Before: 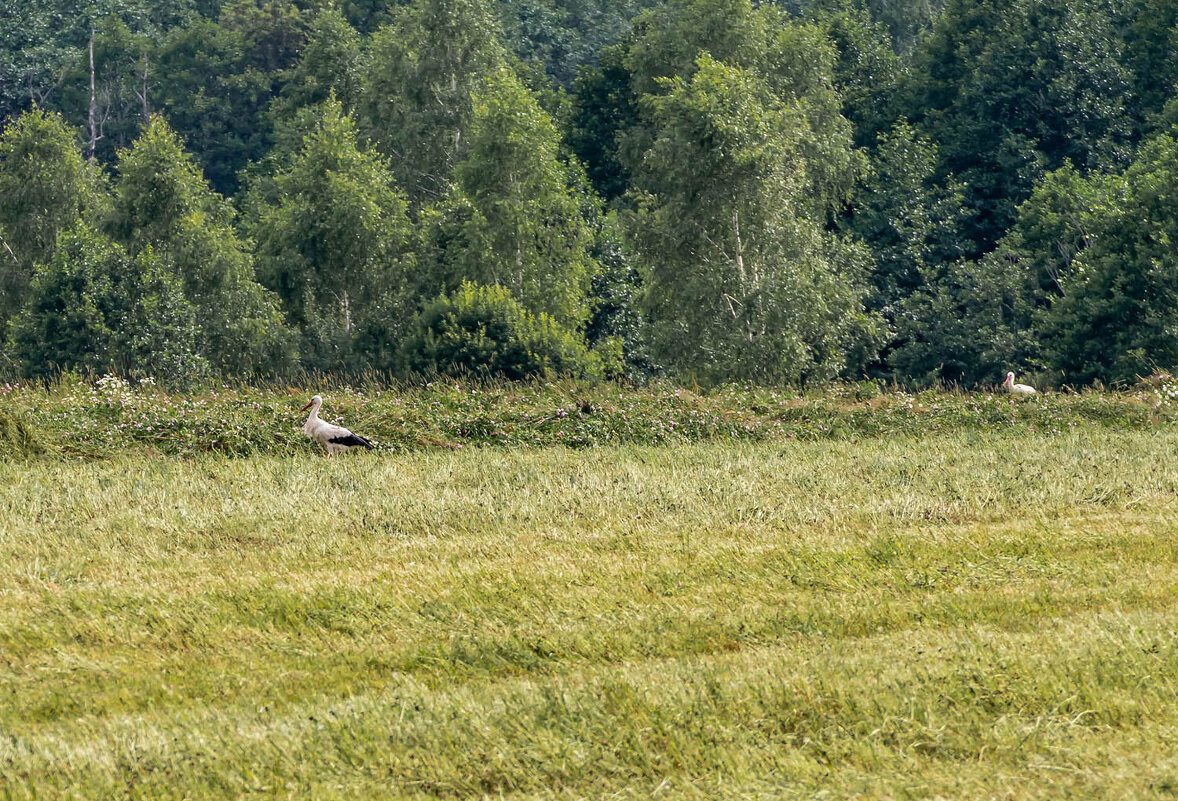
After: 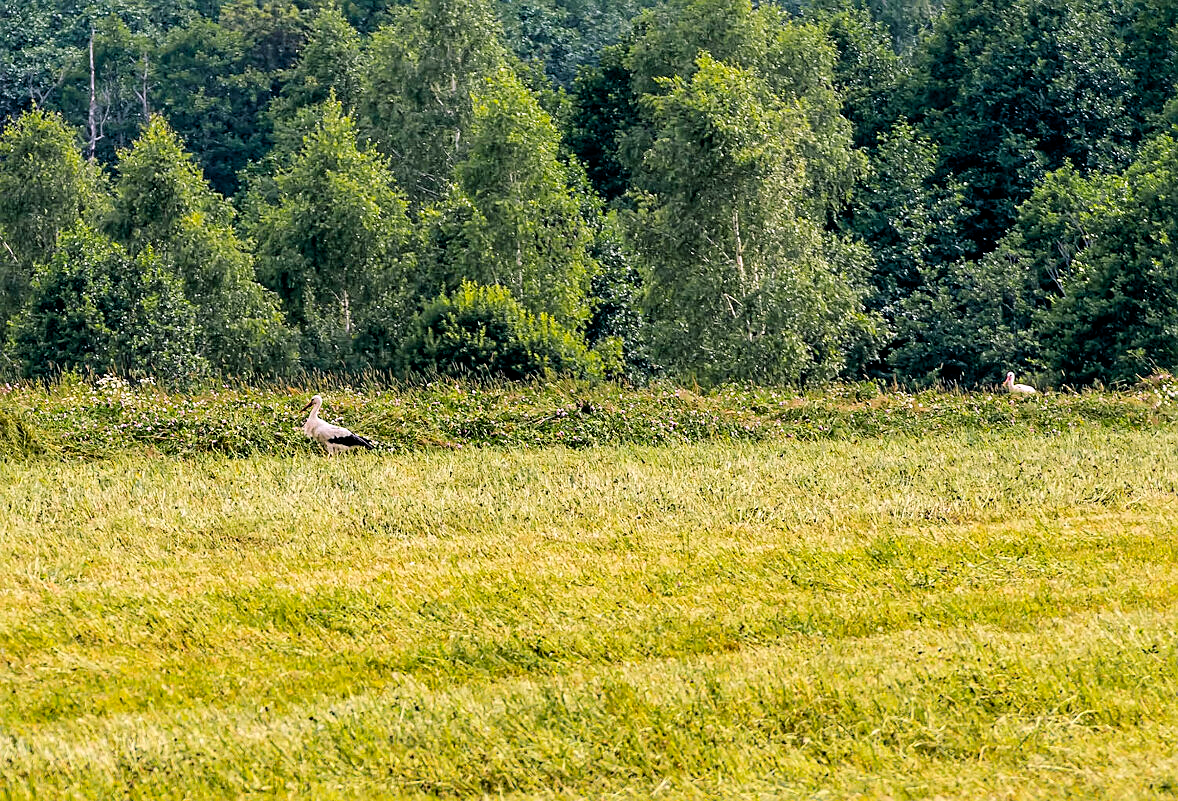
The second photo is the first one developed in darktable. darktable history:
tone curve: curves: ch0 [(0, 0) (0.004, 0.001) (0.133, 0.112) (0.325, 0.362) (0.832, 0.893) (1, 1)], color space Lab, linked channels, preserve colors none
sharpen: on, module defaults
color balance rgb: shadows lift › chroma 2%, shadows lift › hue 217.2°, power › chroma 0.25%, power › hue 60°, highlights gain › chroma 1.5%, highlights gain › hue 309.6°, global offset › luminance -0.5%, perceptual saturation grading › global saturation 15%, global vibrance 20%
